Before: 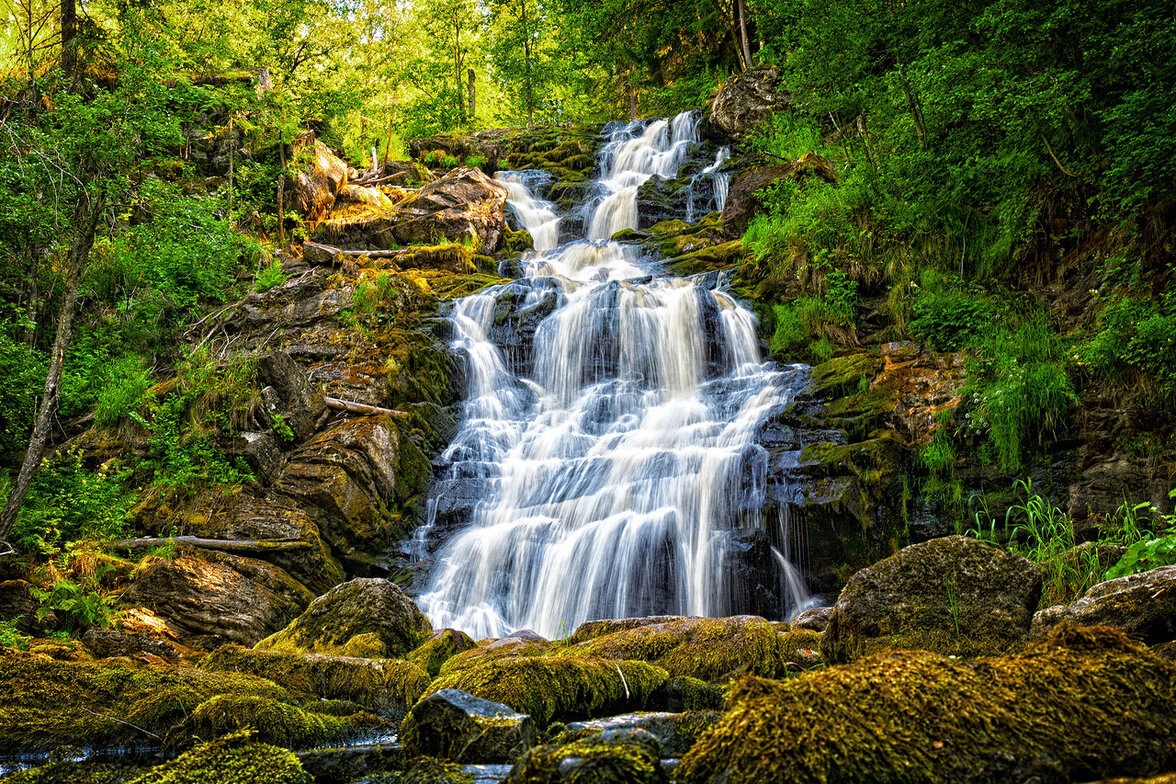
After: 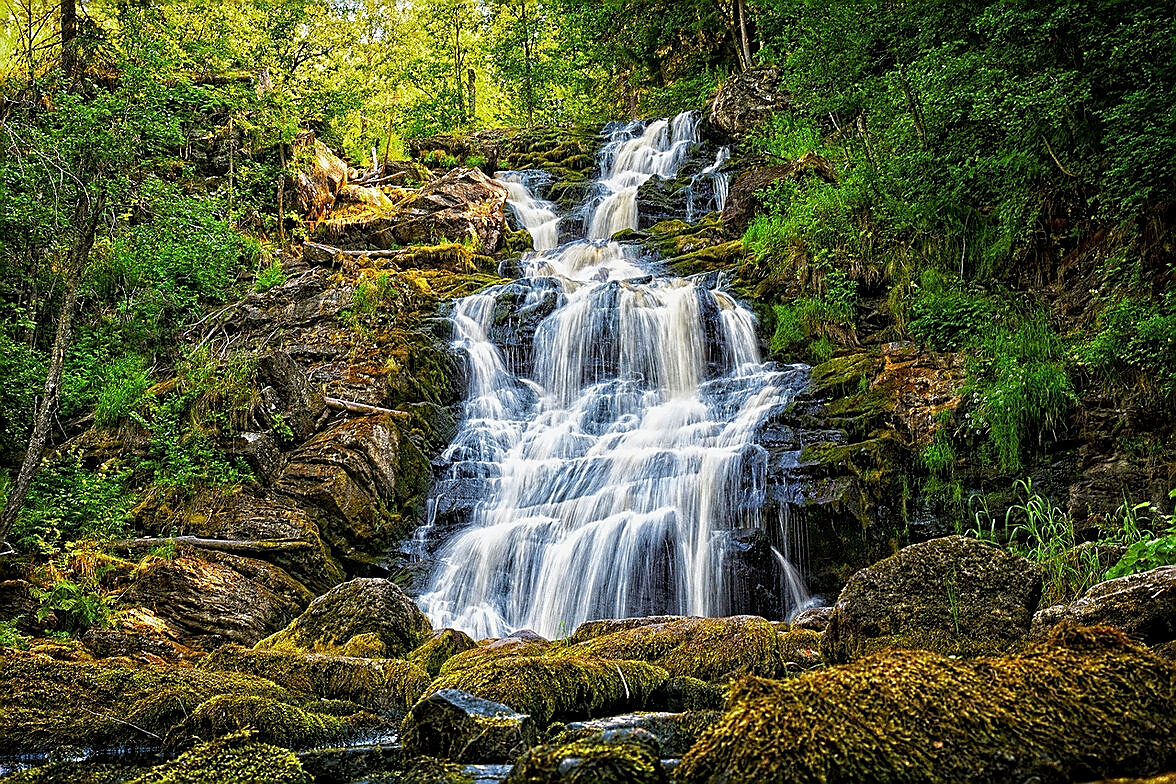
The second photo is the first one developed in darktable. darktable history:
exposure: black level correction 0.002, exposure -0.1 EV, compensate exposure bias true, compensate highlight preservation false
sharpen: radius 1.378, amount 1.241, threshold 0.68
